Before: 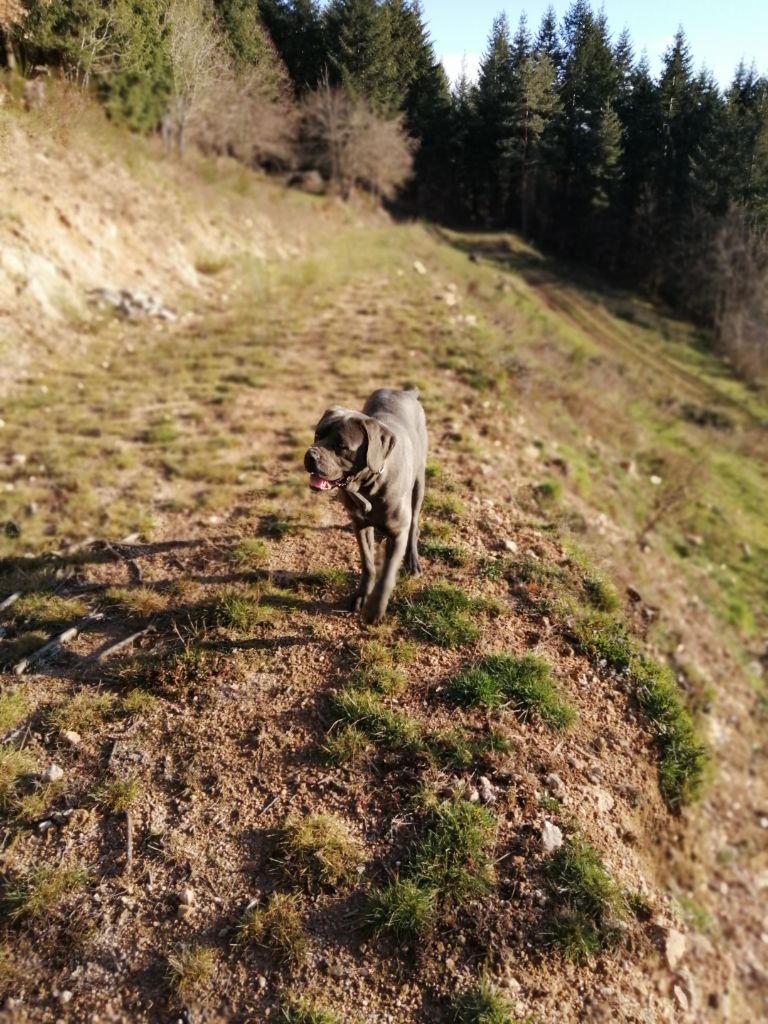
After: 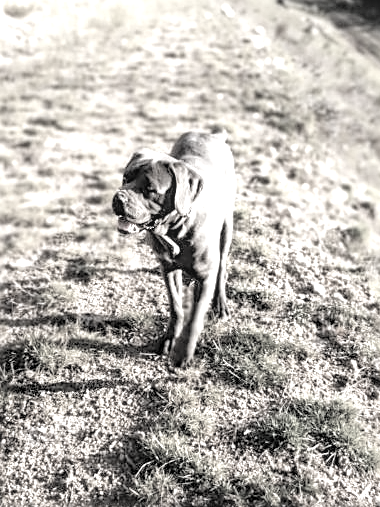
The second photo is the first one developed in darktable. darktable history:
tone equalizer: -8 EV -0.711 EV, -7 EV -0.686 EV, -6 EV -0.583 EV, -5 EV -0.414 EV, -3 EV 0.397 EV, -2 EV 0.6 EV, -1 EV 0.69 EV, +0 EV 0.749 EV
color correction: highlights b* -0.047, saturation 0.155
sharpen: on, module defaults
crop: left 25.037%, top 25.116%, right 25.405%, bottom 25.343%
contrast brightness saturation: brightness 0.188, saturation -0.511
color balance rgb: power › luminance 1.705%, highlights gain › chroma 0.272%, highlights gain › hue 332.3°, linear chroma grading › global chroma 16.862%, perceptual saturation grading › global saturation 25.482%, global vibrance 20%
local contrast: on, module defaults
exposure: black level correction 0.001, exposure 0.498 EV, compensate highlight preservation false
